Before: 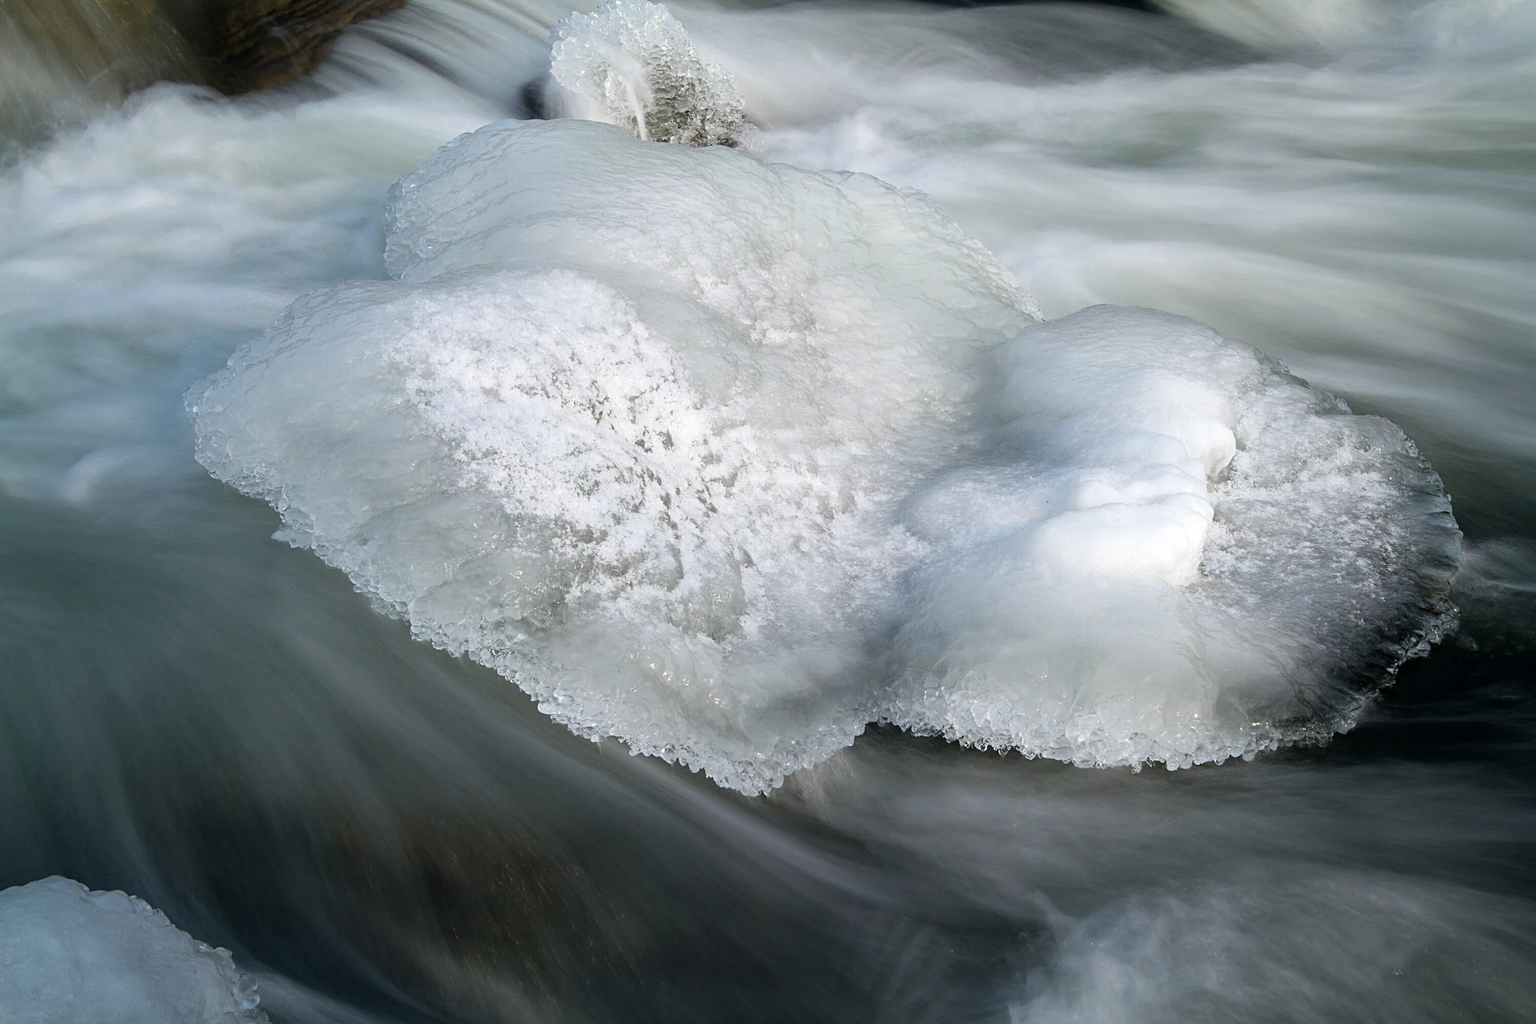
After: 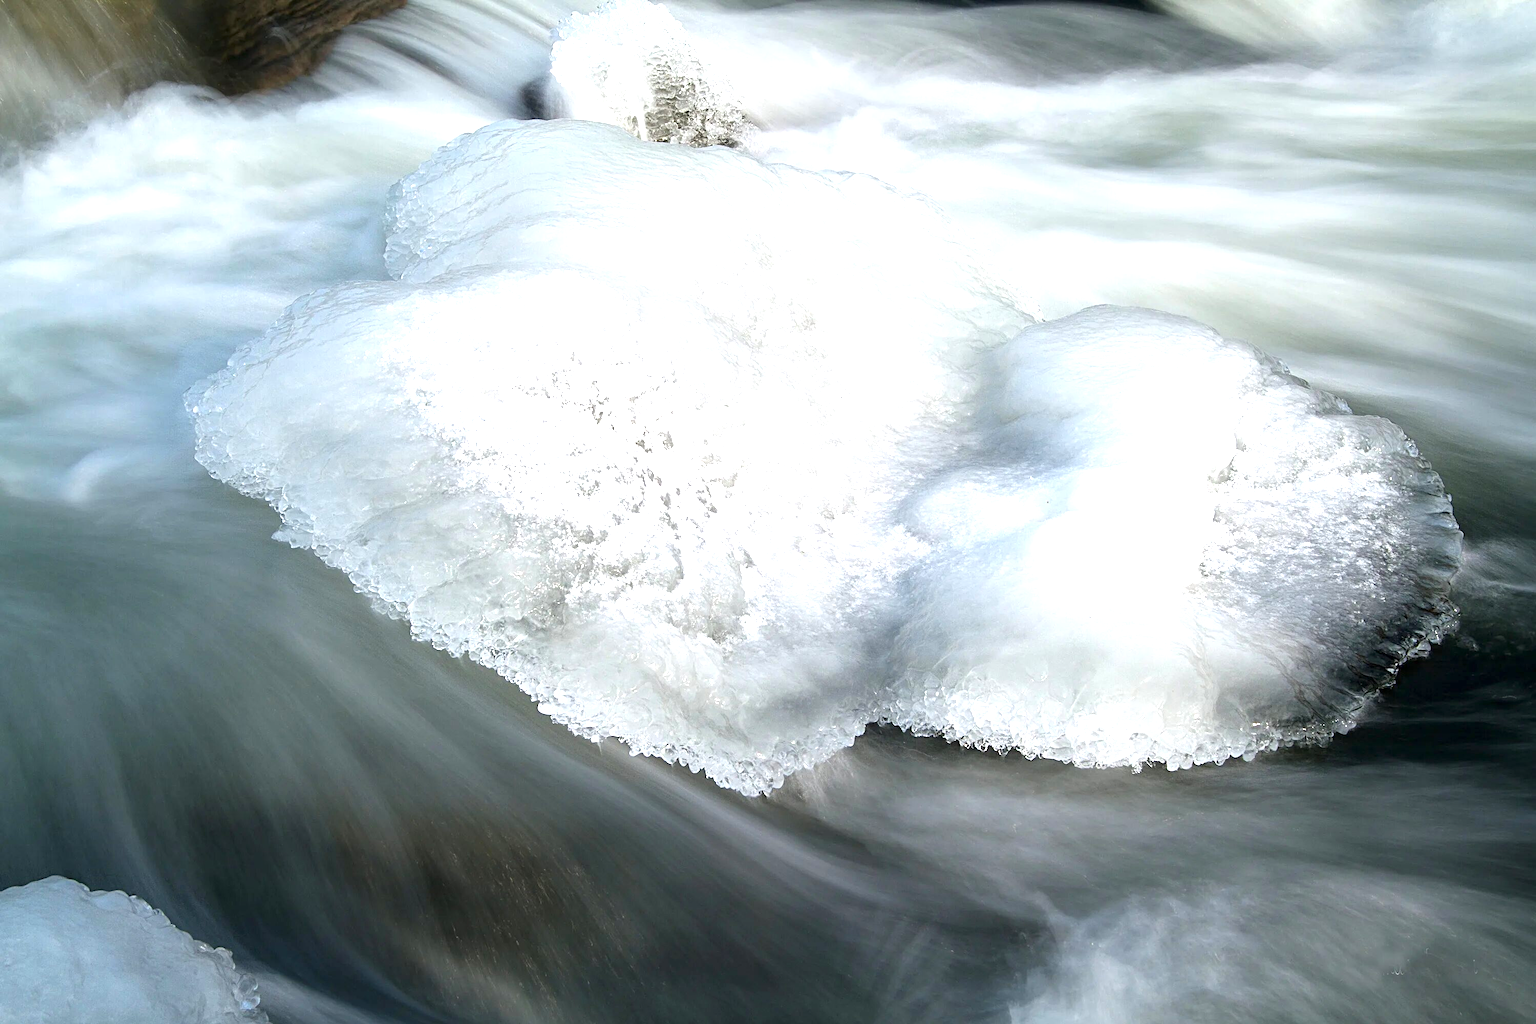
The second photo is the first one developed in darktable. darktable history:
exposure: exposure 1 EV, compensate exposure bias true, compensate highlight preservation false
sharpen: amount 0.212
